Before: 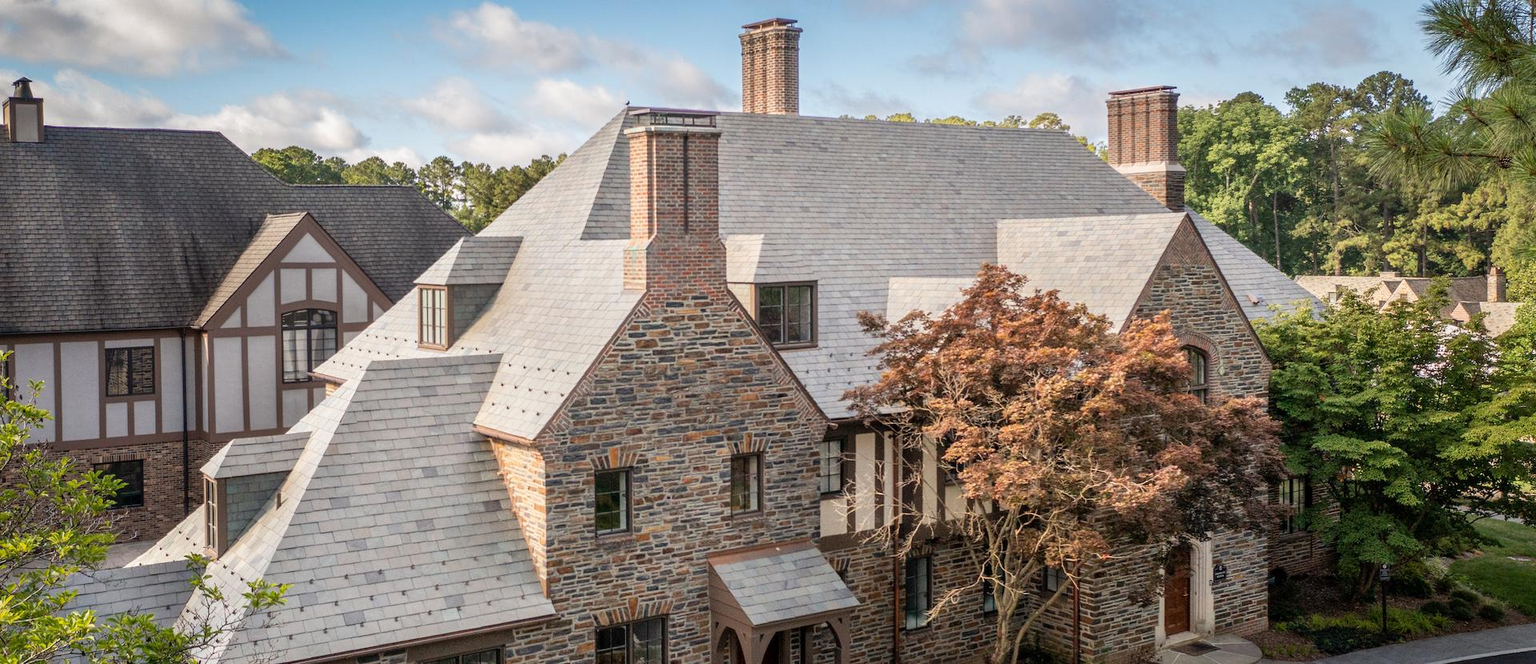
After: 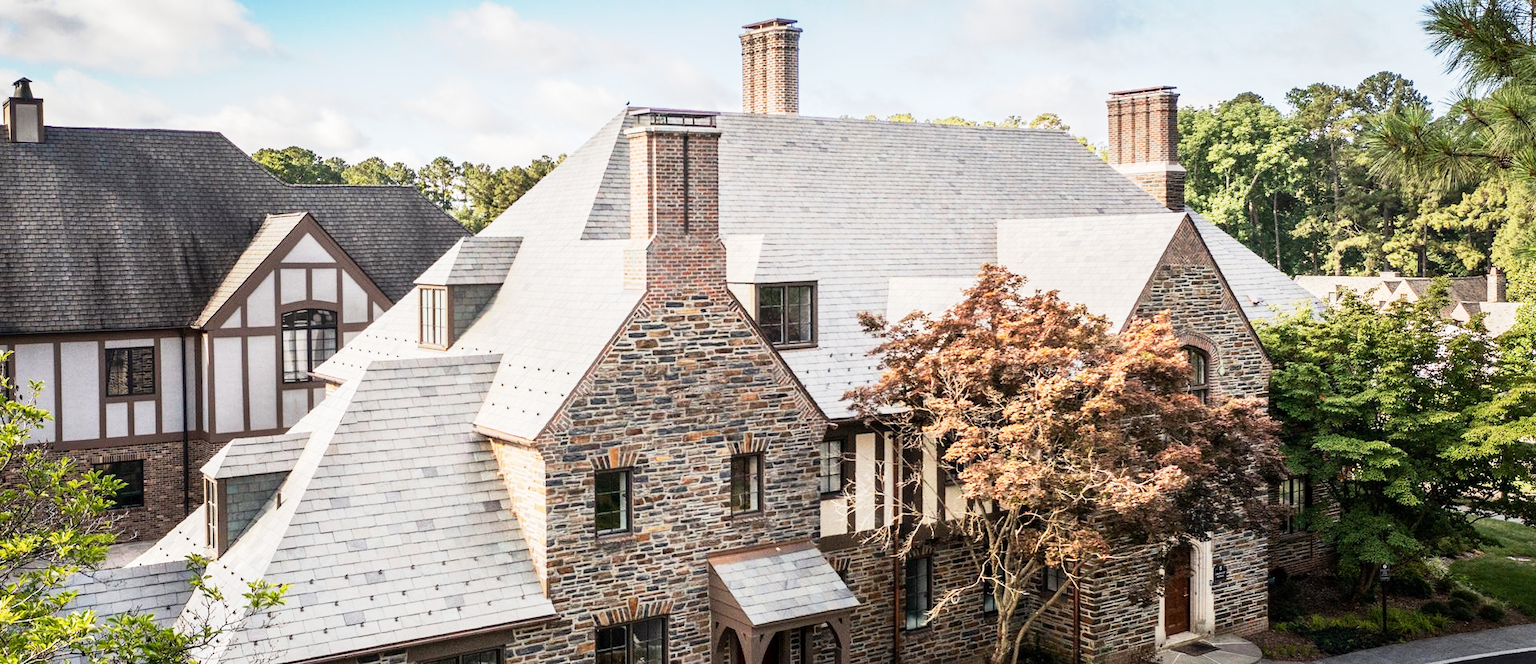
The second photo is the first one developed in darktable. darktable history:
base curve: curves: ch0 [(0, 0) (0.088, 0.125) (0.176, 0.251) (0.354, 0.501) (0.613, 0.749) (1, 0.877)], exposure shift 0.01, preserve colors none
tone equalizer: -8 EV -0.714 EV, -7 EV -0.682 EV, -6 EV -0.639 EV, -5 EV -0.404 EV, -3 EV 0.391 EV, -2 EV 0.6 EV, -1 EV 0.681 EV, +0 EV 0.771 EV, edges refinement/feathering 500, mask exposure compensation -1.57 EV, preserve details no
